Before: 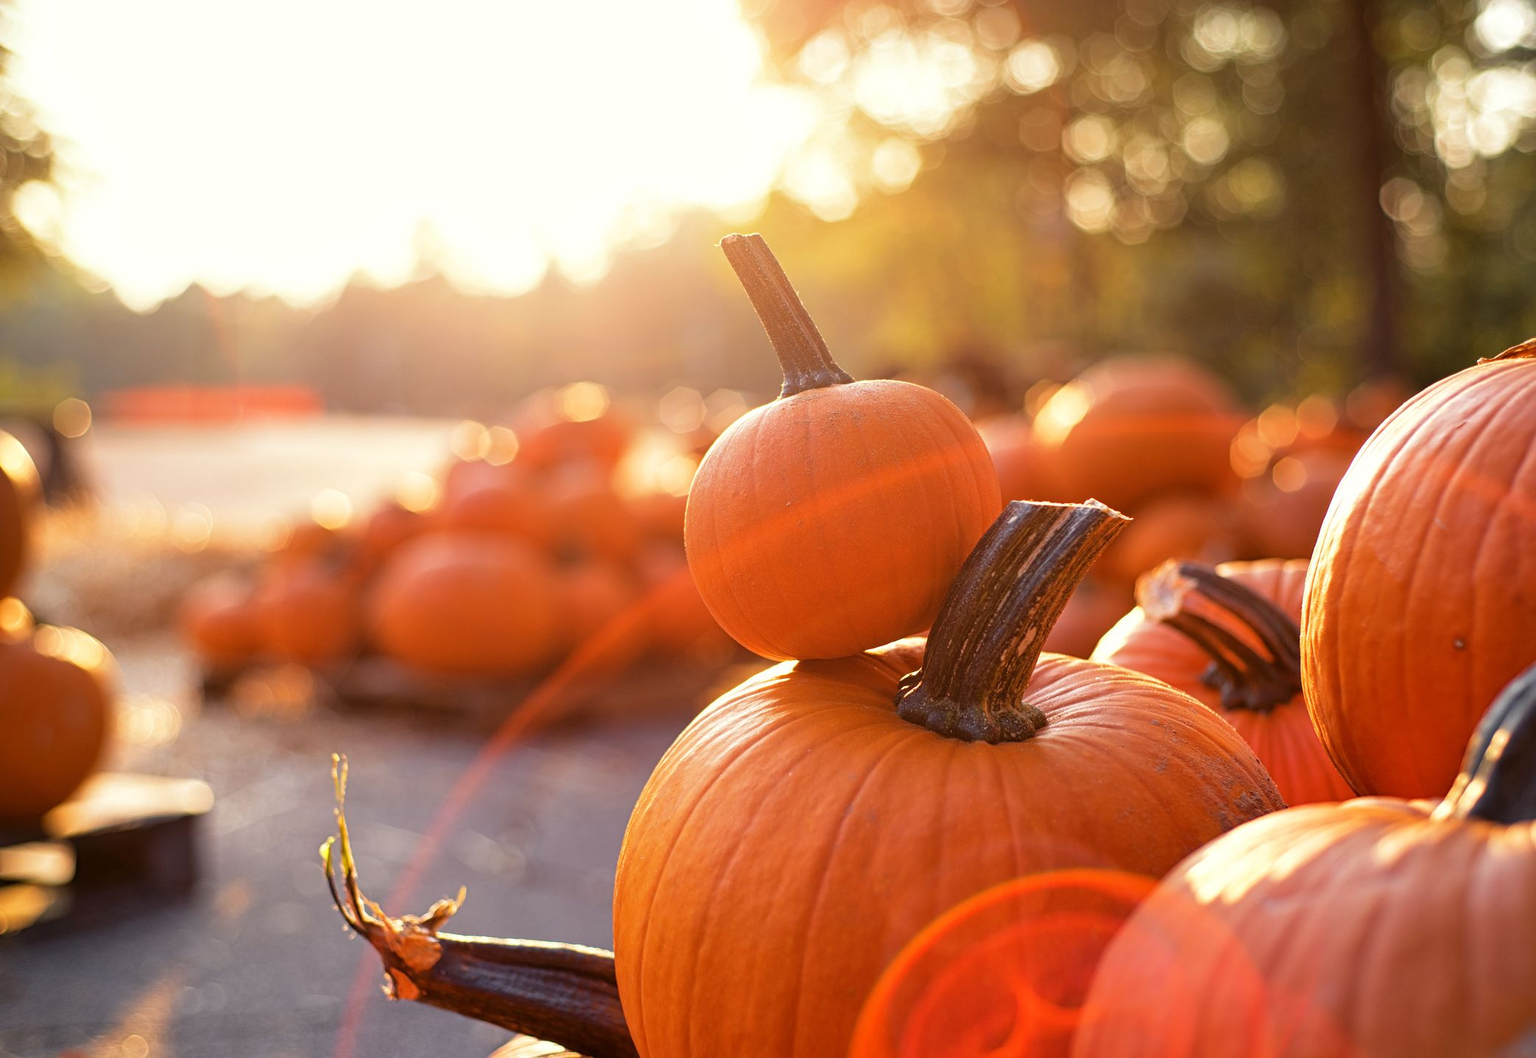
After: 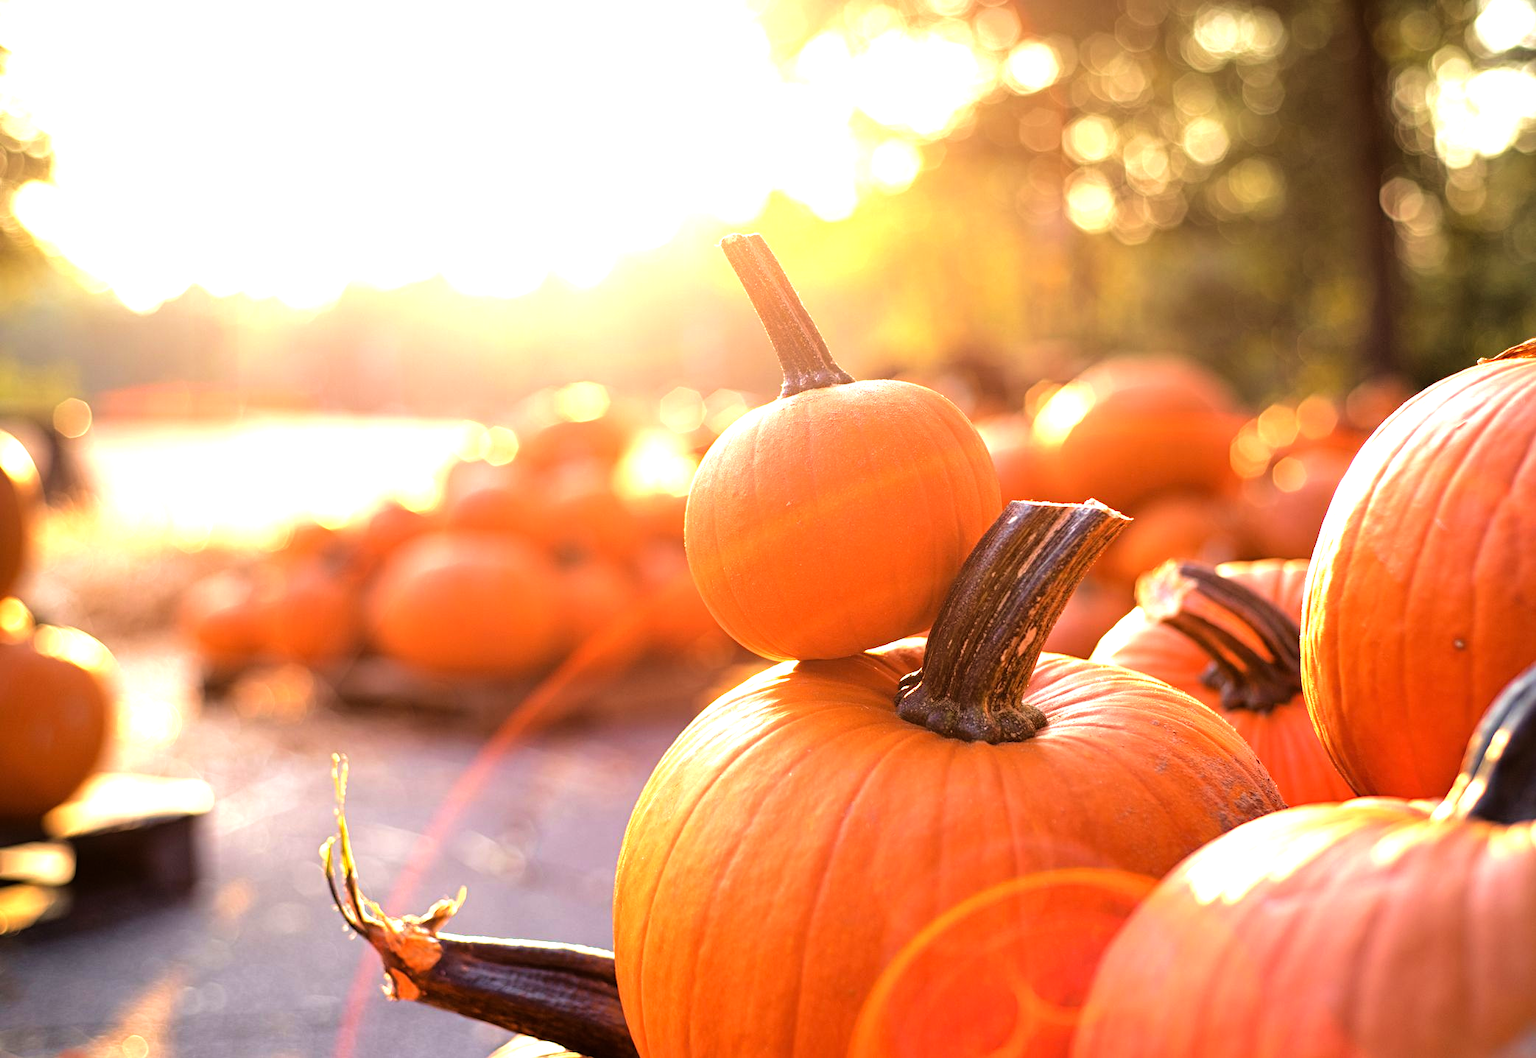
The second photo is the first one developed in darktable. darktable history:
velvia: on, module defaults
tone equalizer: -8 EV -1.06 EV, -7 EV -1.02 EV, -6 EV -0.867 EV, -5 EV -0.598 EV, -3 EV 0.548 EV, -2 EV 0.884 EV, -1 EV 0.992 EV, +0 EV 1.08 EV
